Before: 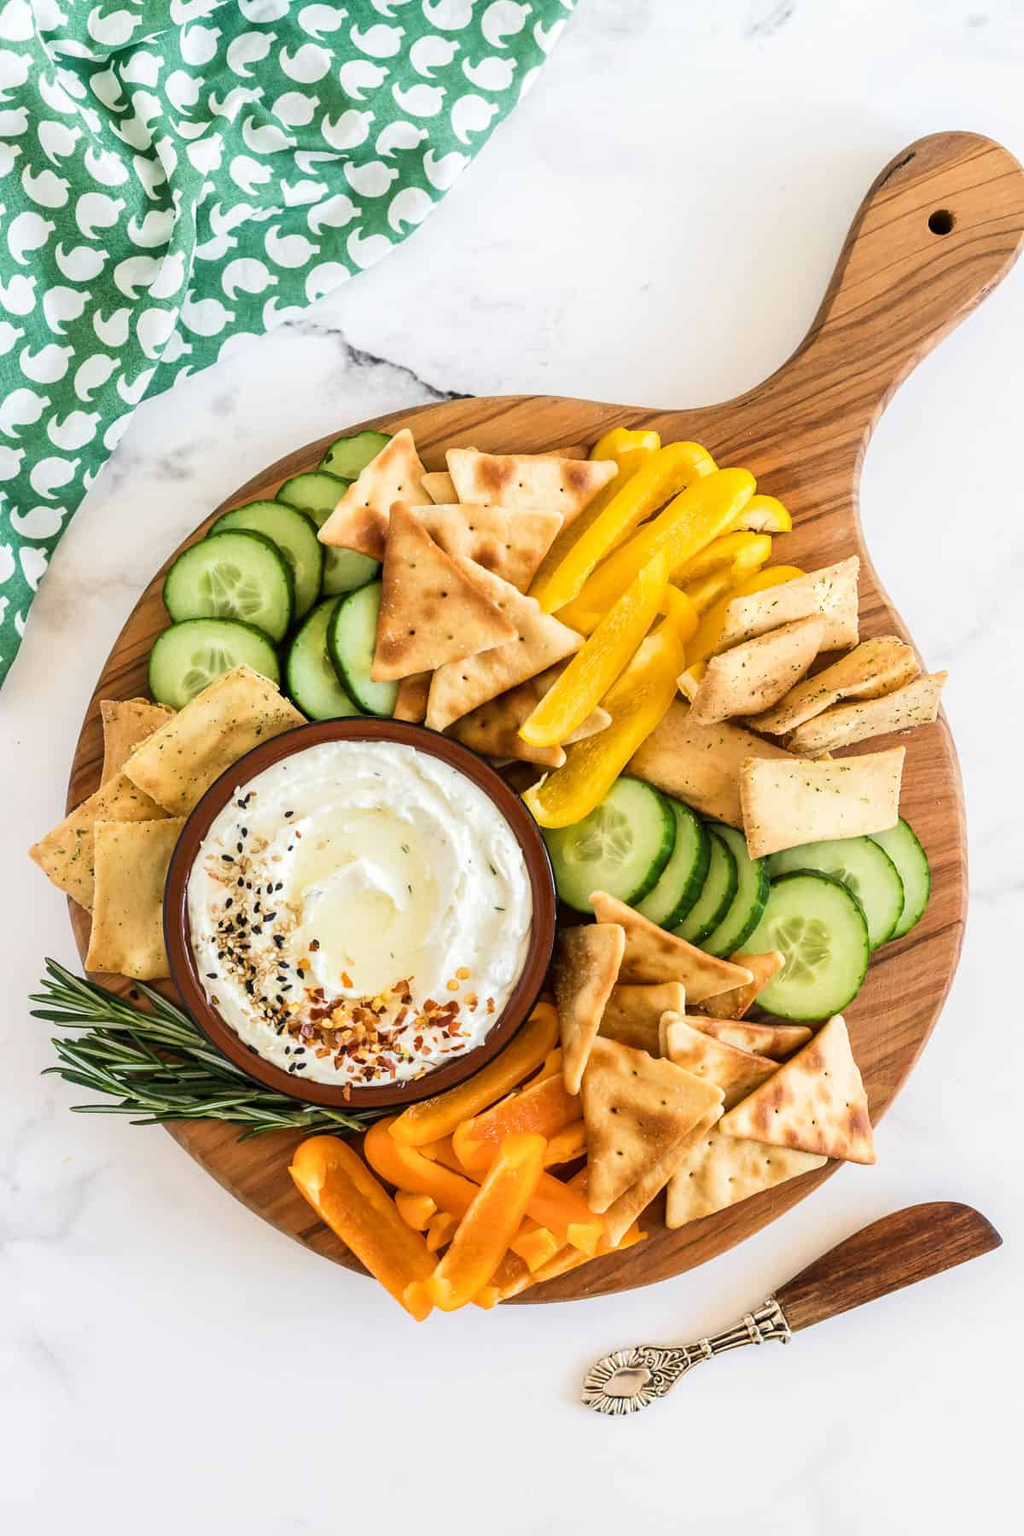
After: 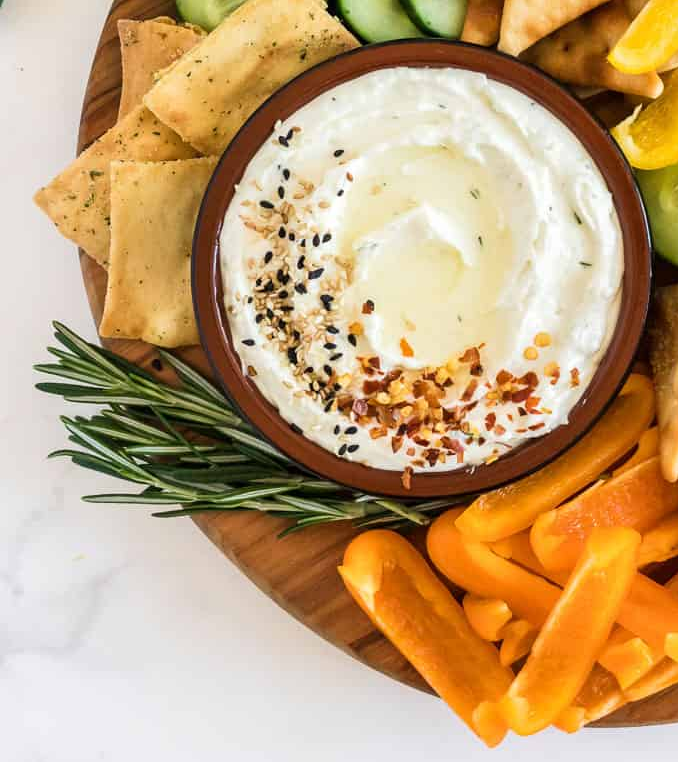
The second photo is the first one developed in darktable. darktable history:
crop: top 44.53%, right 43.497%, bottom 13.125%
